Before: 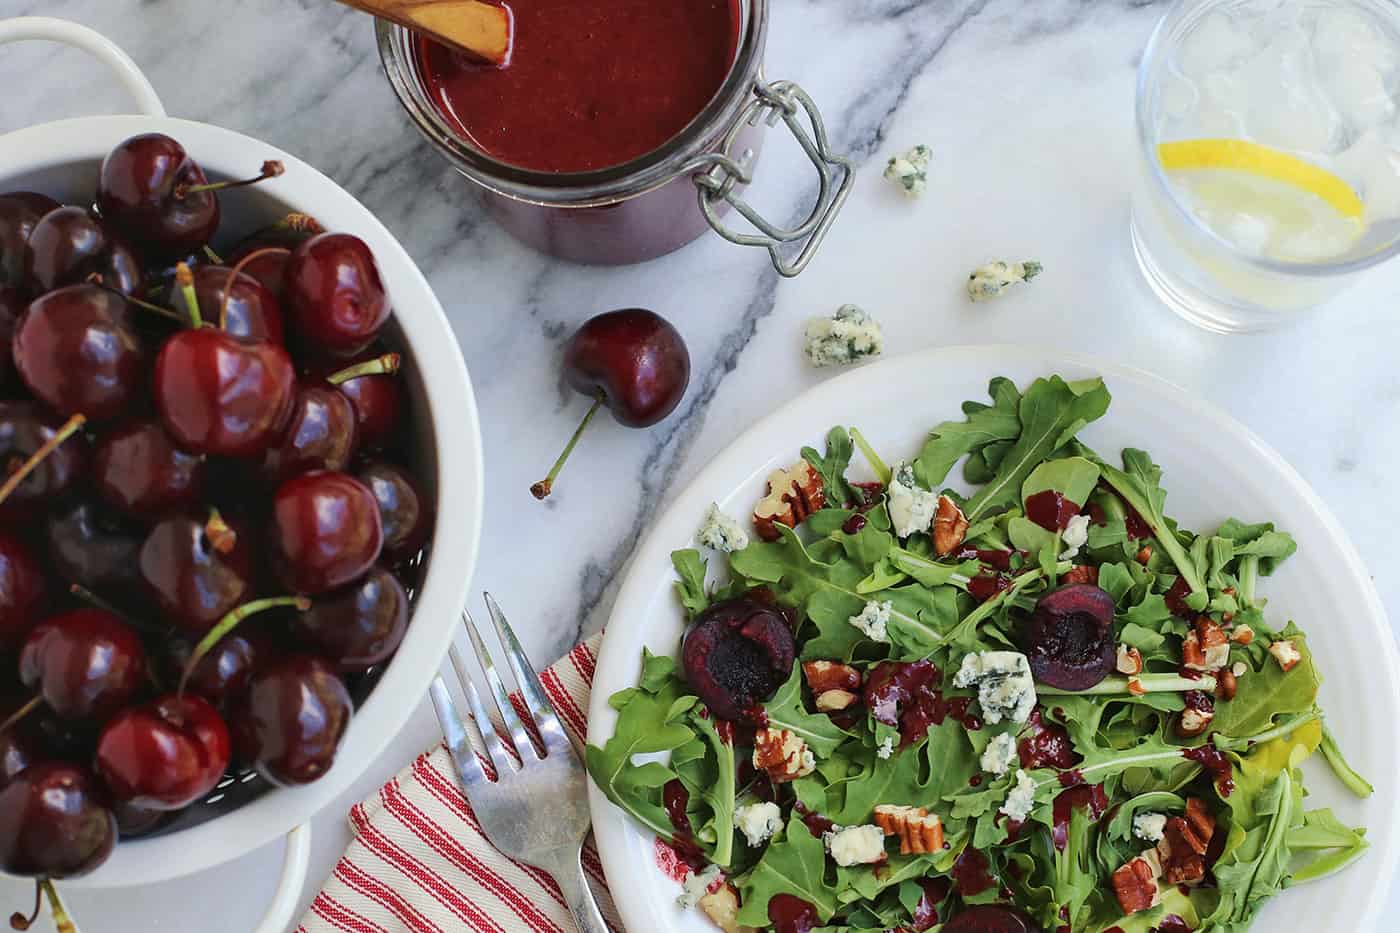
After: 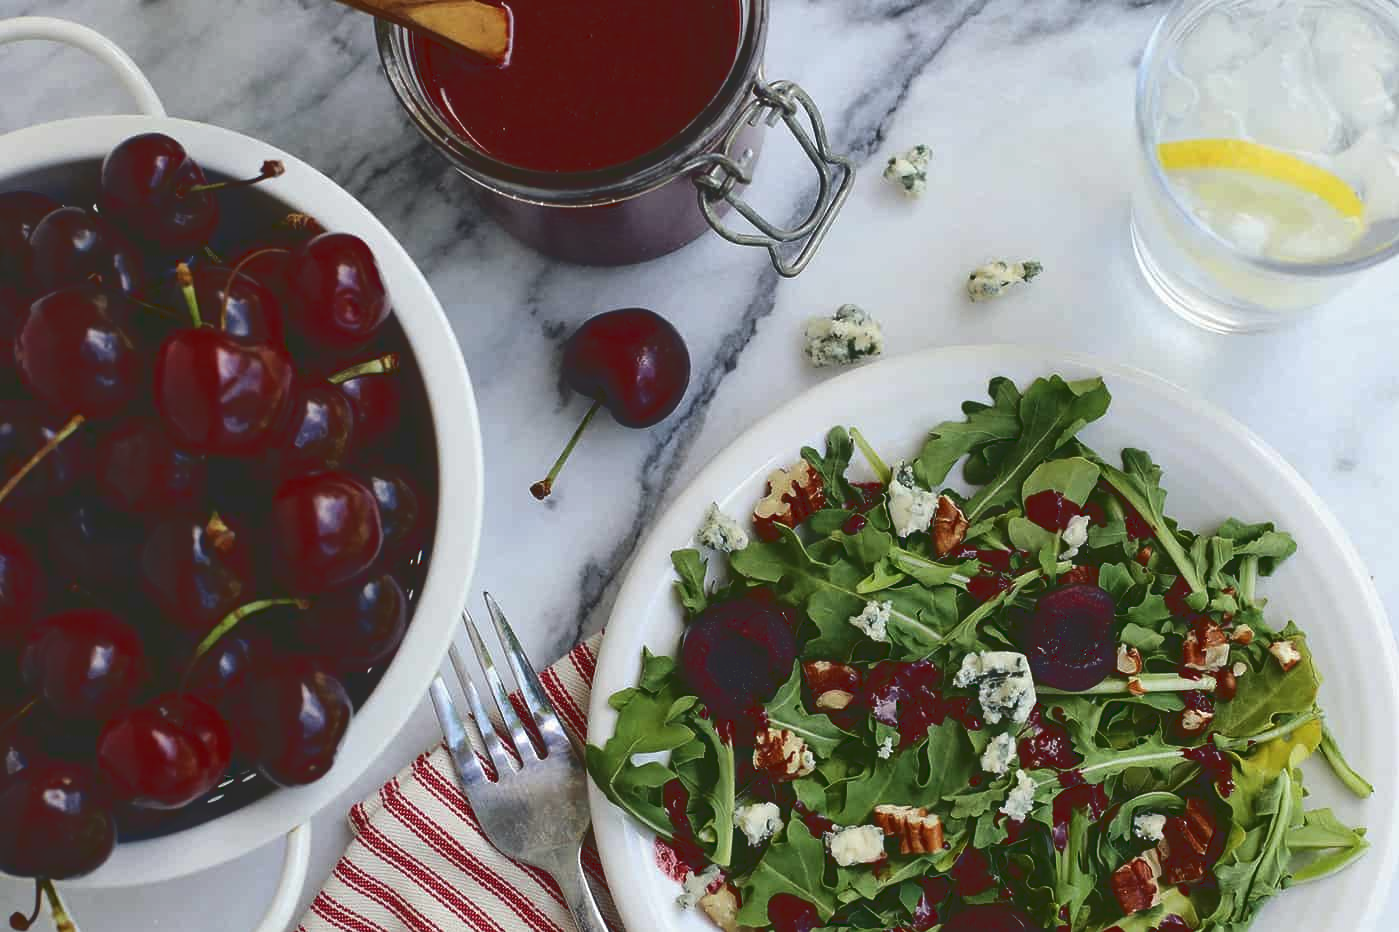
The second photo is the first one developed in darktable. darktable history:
base curve: curves: ch0 [(0, 0.02) (0.083, 0.036) (1, 1)]
